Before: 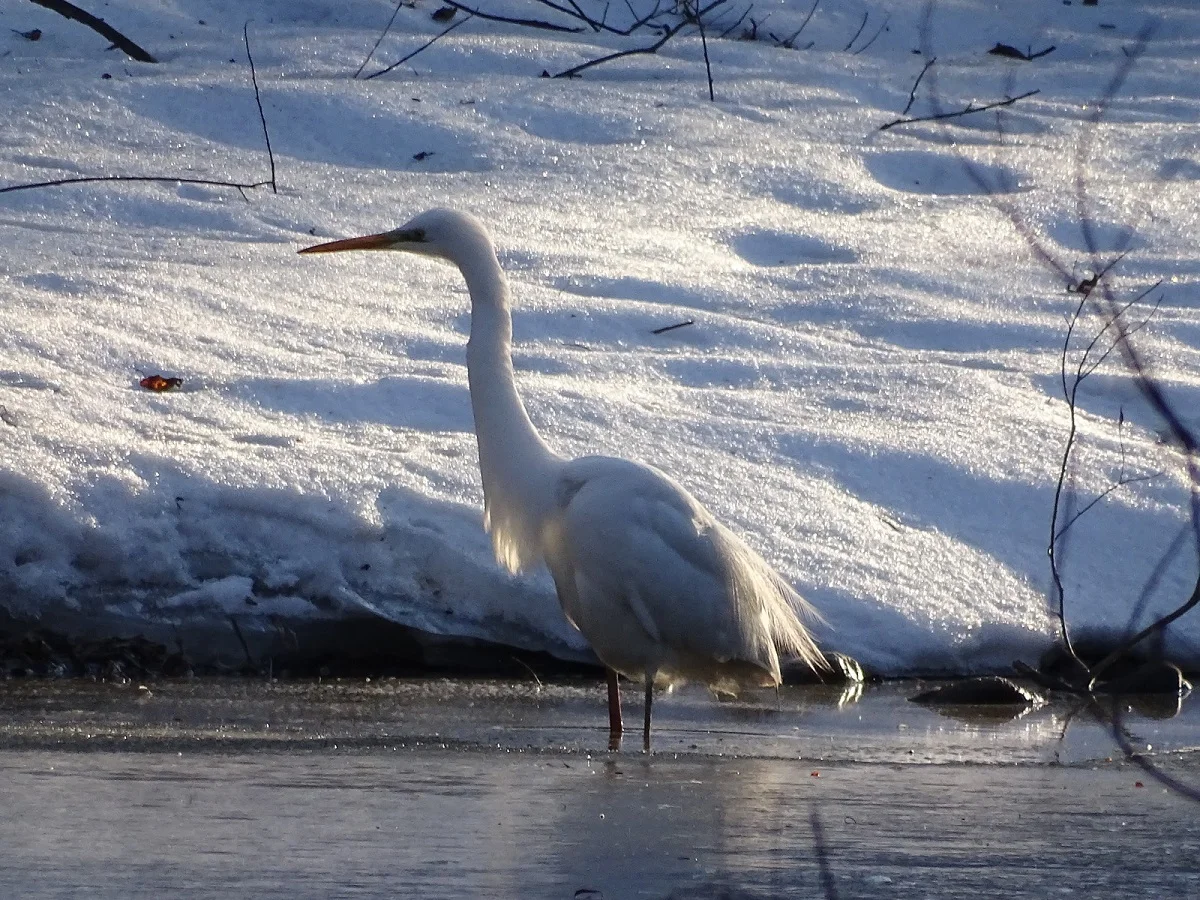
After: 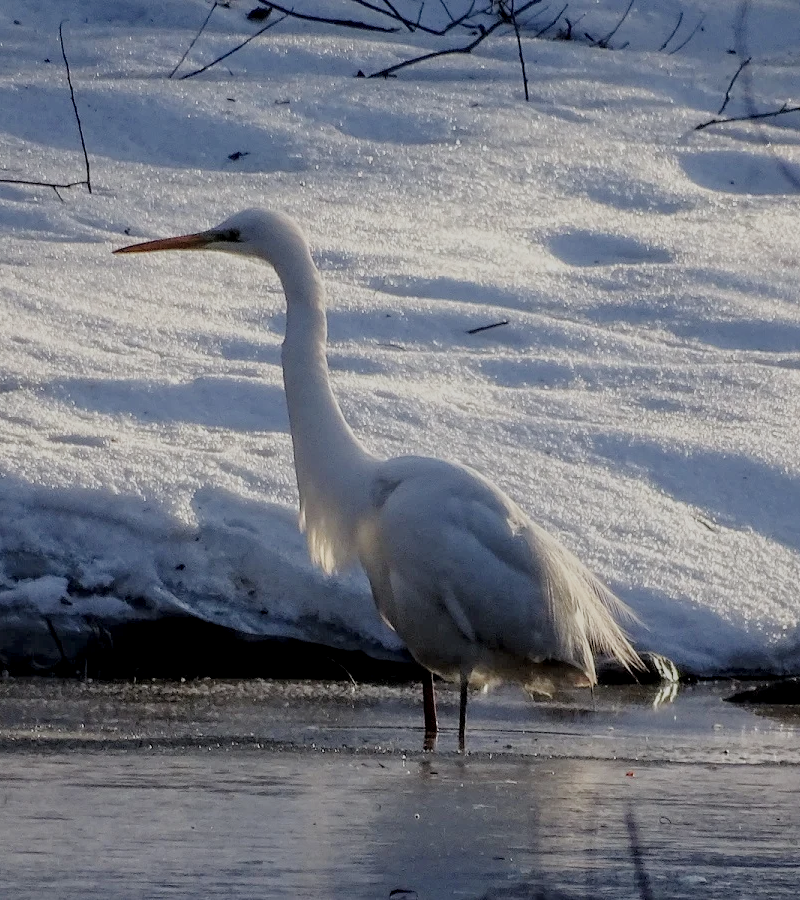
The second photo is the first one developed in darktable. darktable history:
crop and rotate: left 15.446%, right 17.836%
local contrast: on, module defaults
filmic rgb: black relative exposure -6.59 EV, white relative exposure 4.71 EV, hardness 3.13, contrast 0.805
